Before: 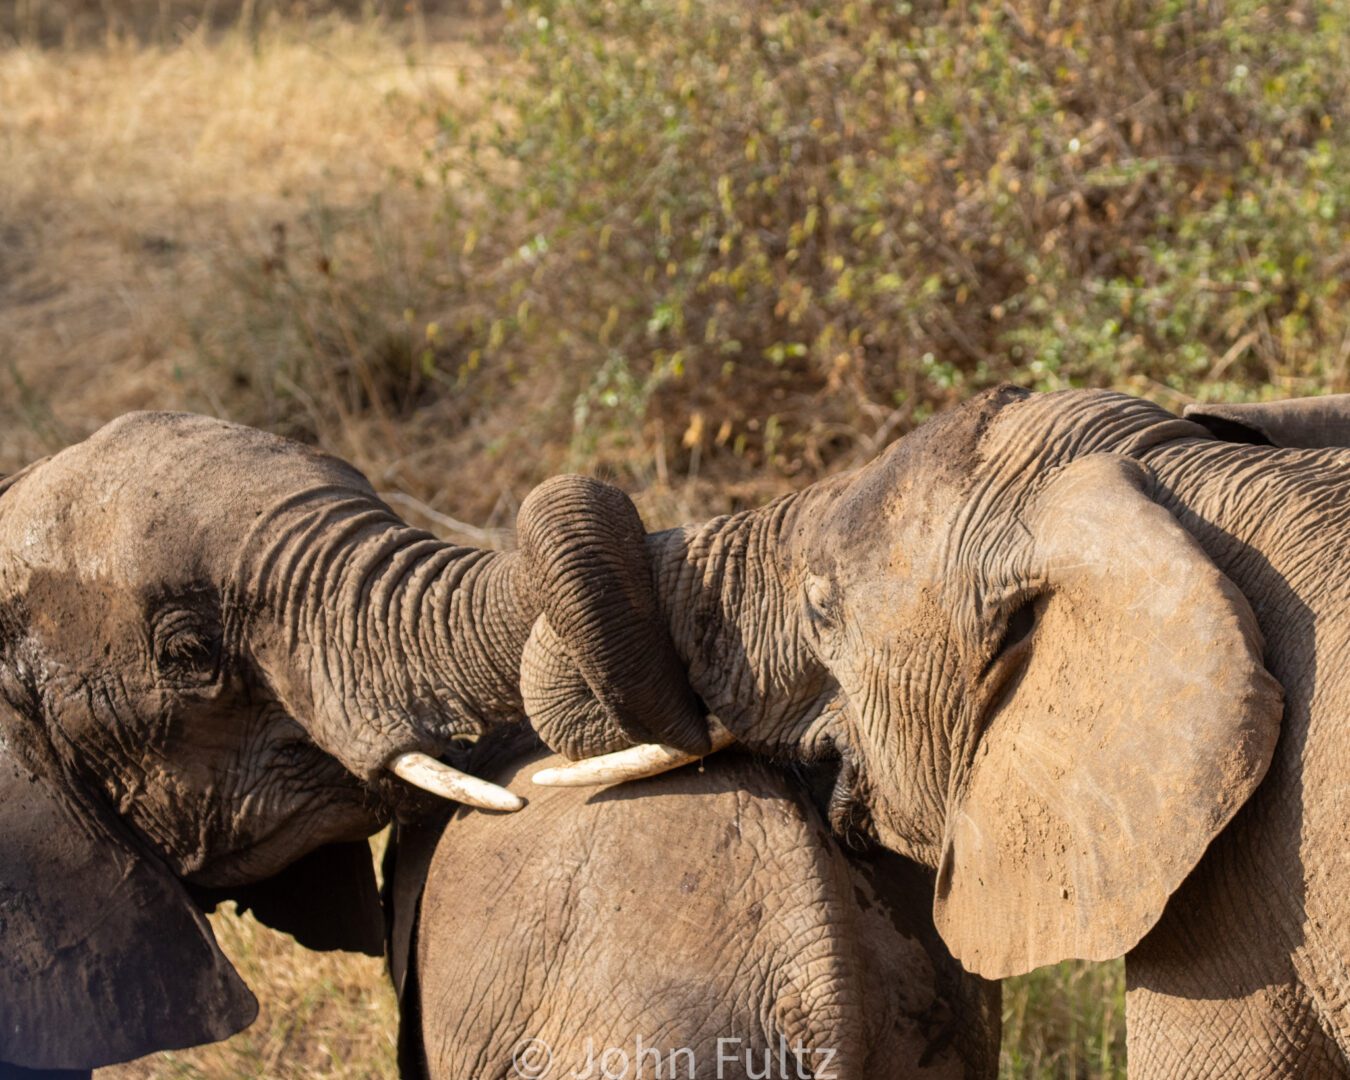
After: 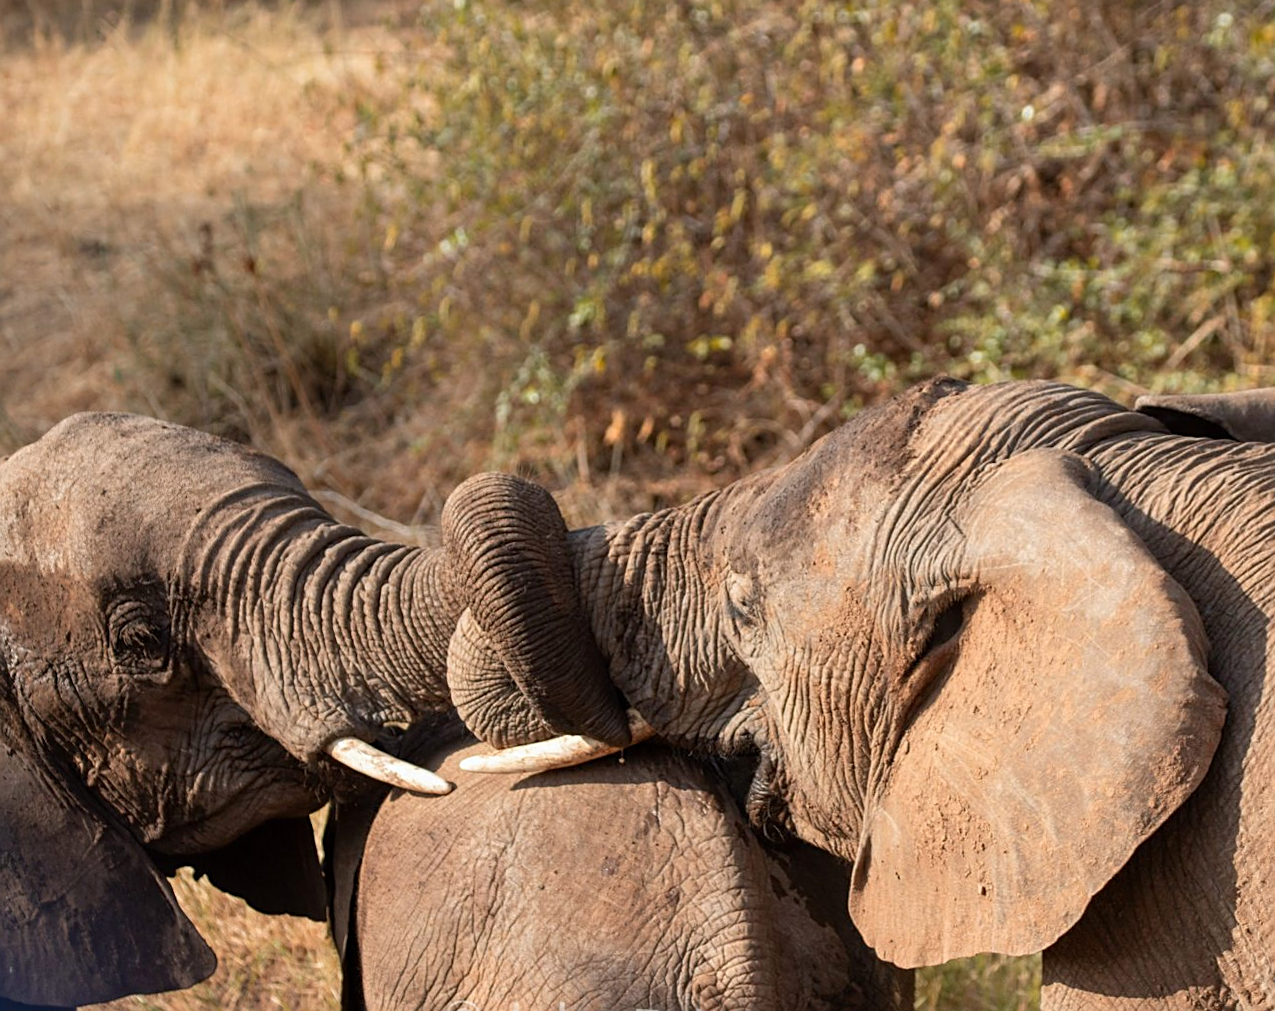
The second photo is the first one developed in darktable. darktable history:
color zones: curves: ch1 [(0.29, 0.492) (0.373, 0.185) (0.509, 0.481)]; ch2 [(0.25, 0.462) (0.749, 0.457)], mix 40.67%
white balance: red 0.982, blue 1.018
sharpen: on, module defaults
rotate and perspective: rotation 0.062°, lens shift (vertical) 0.115, lens shift (horizontal) -0.133, crop left 0.047, crop right 0.94, crop top 0.061, crop bottom 0.94
